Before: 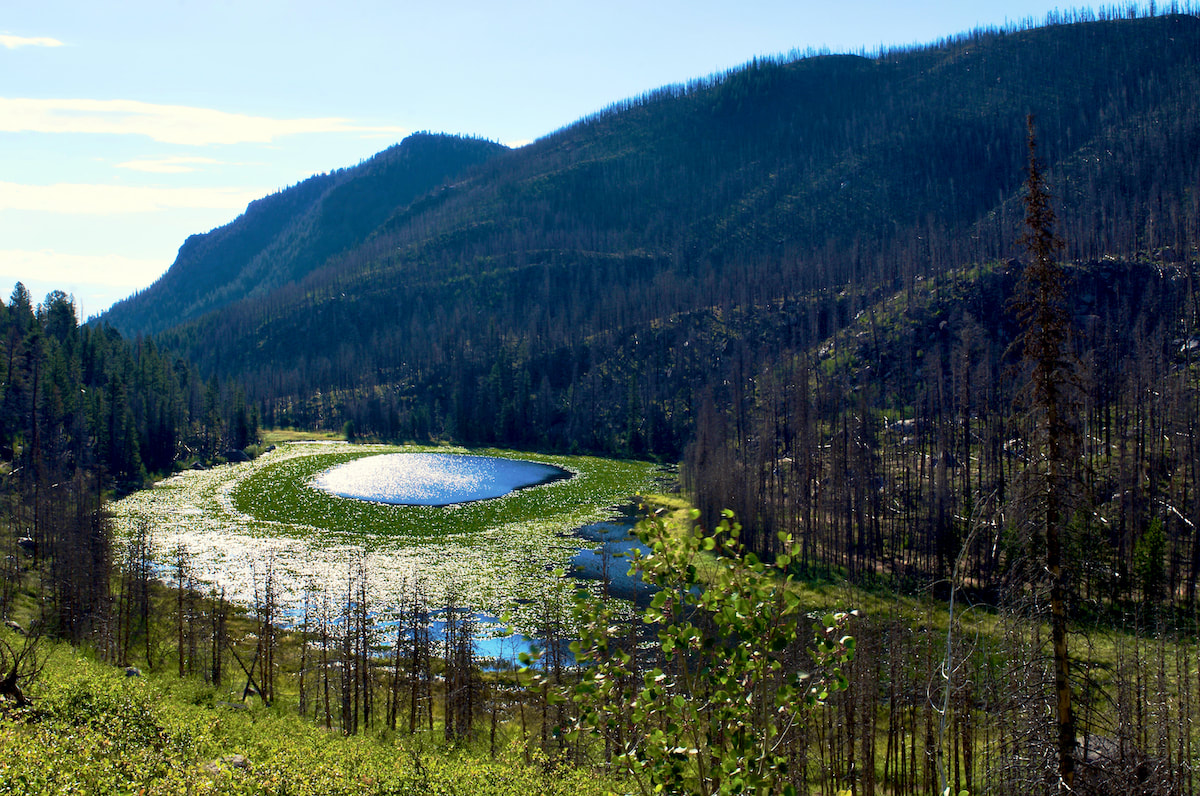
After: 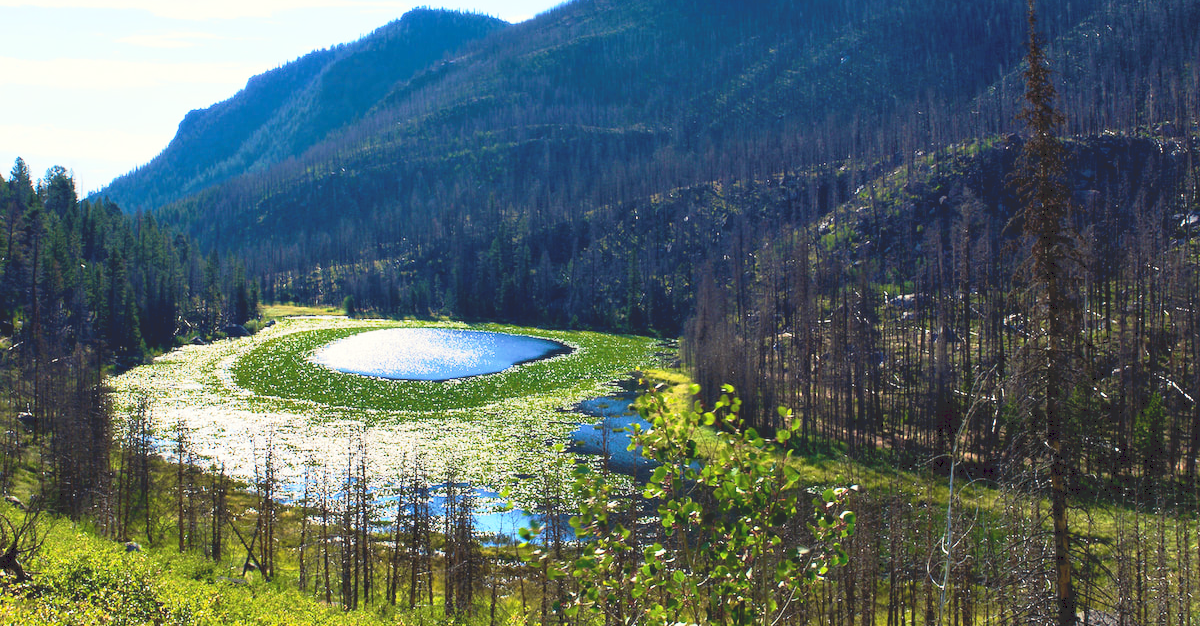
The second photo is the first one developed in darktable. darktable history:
contrast brightness saturation: contrast 0.07, brightness 0.08, saturation 0.18
tone curve: curves: ch0 [(0, 0) (0.003, 0.156) (0.011, 0.156) (0.025, 0.161) (0.044, 0.164) (0.069, 0.178) (0.1, 0.201) (0.136, 0.229) (0.177, 0.263) (0.224, 0.301) (0.277, 0.355) (0.335, 0.415) (0.399, 0.48) (0.468, 0.561) (0.543, 0.647) (0.623, 0.735) (0.709, 0.819) (0.801, 0.893) (0.898, 0.953) (1, 1)], preserve colors none
crop and rotate: top 15.774%, bottom 5.506%
